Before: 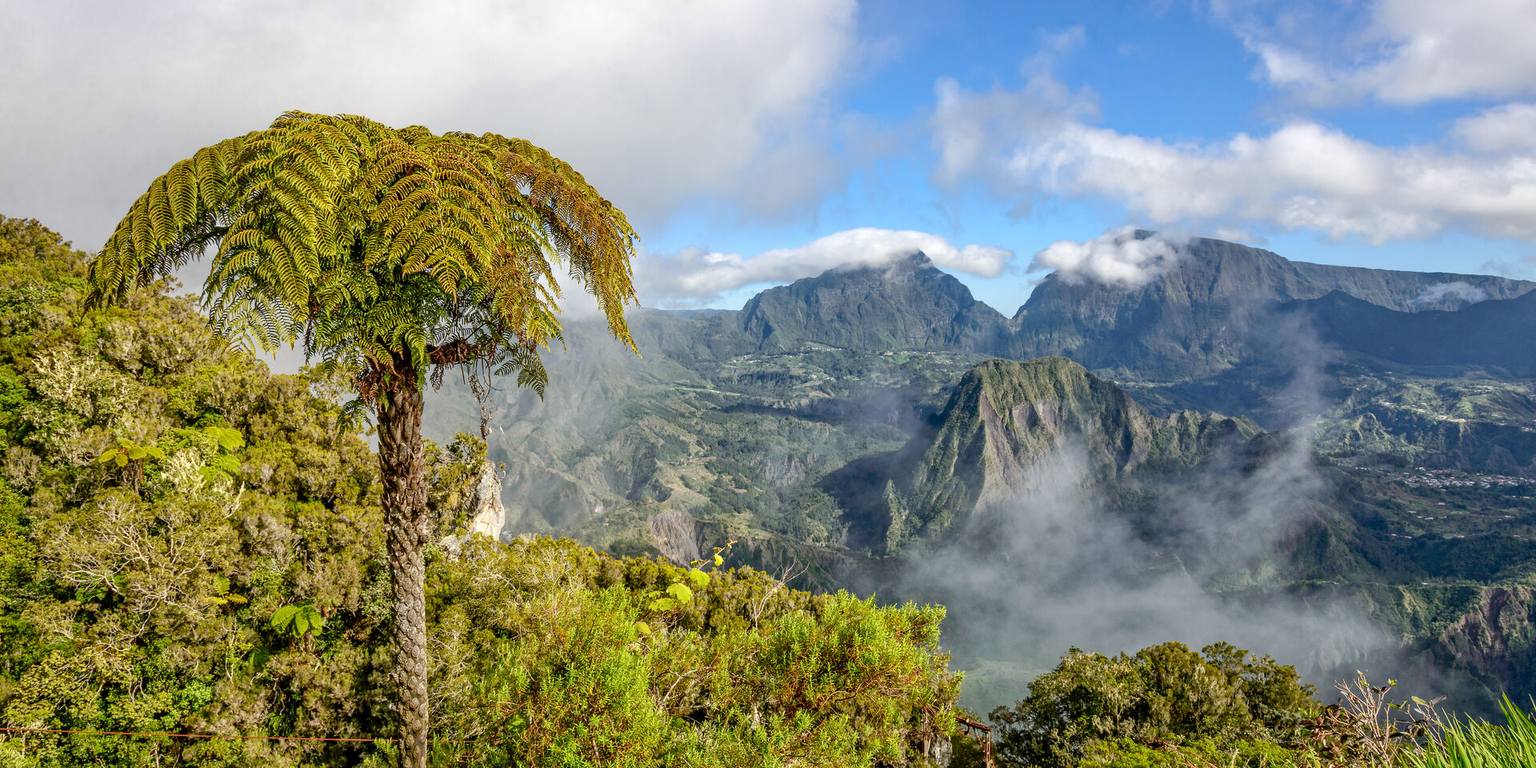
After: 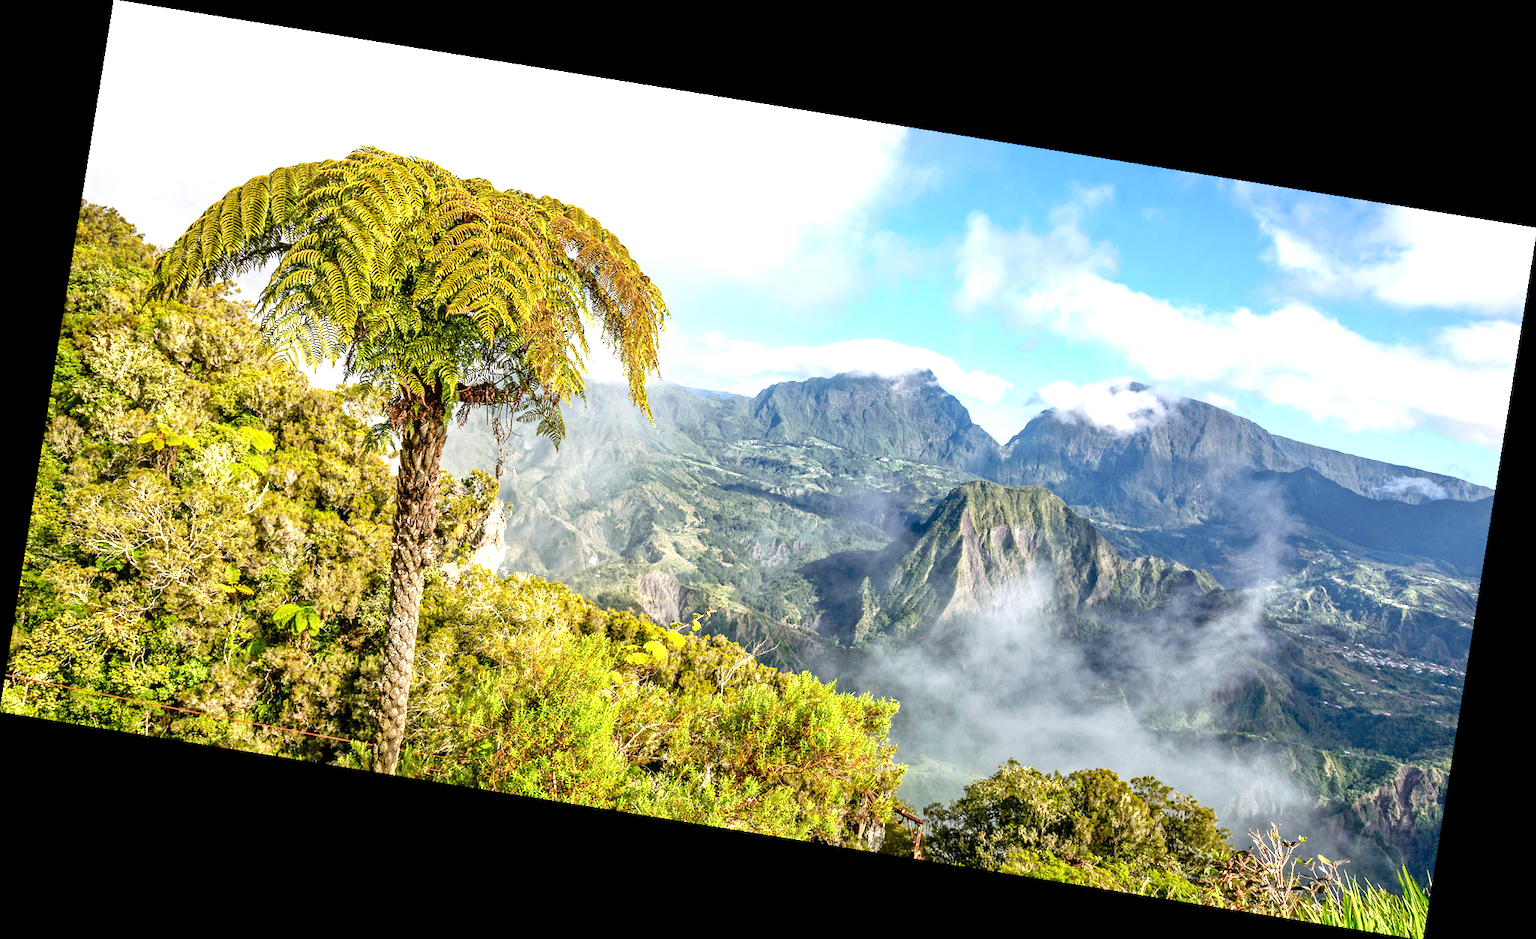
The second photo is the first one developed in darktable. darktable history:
rotate and perspective: rotation 9.12°, automatic cropping off
exposure: exposure 1 EV, compensate highlight preservation false
